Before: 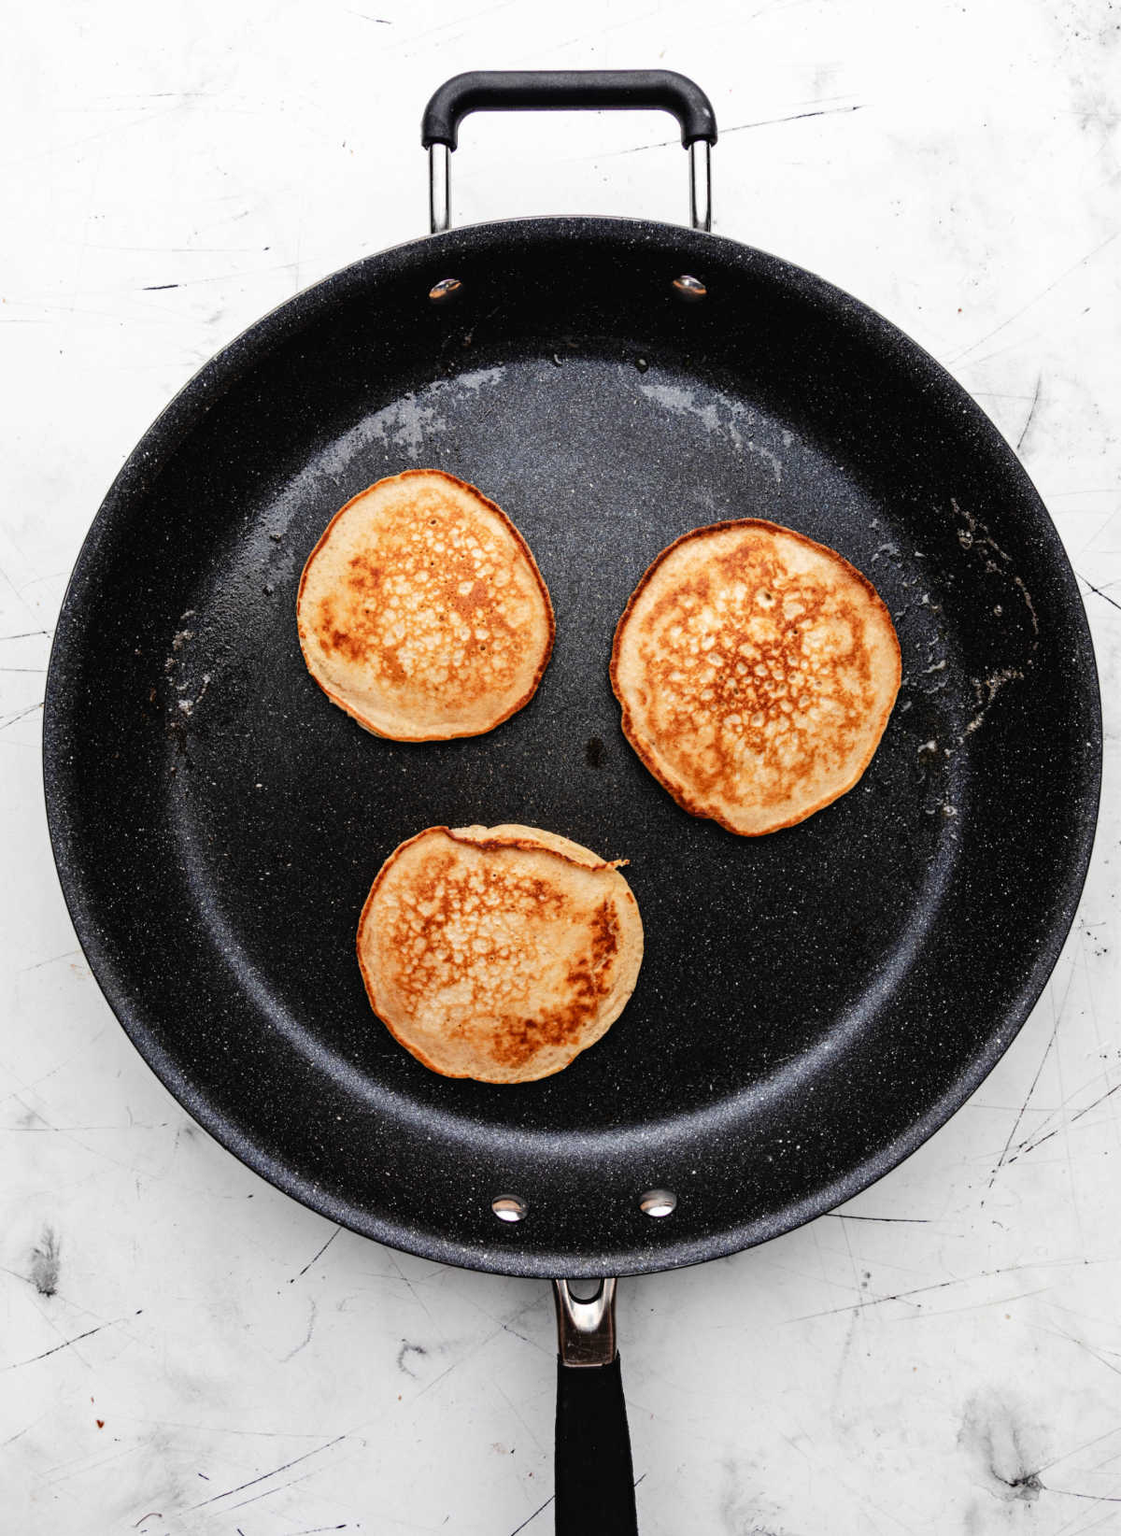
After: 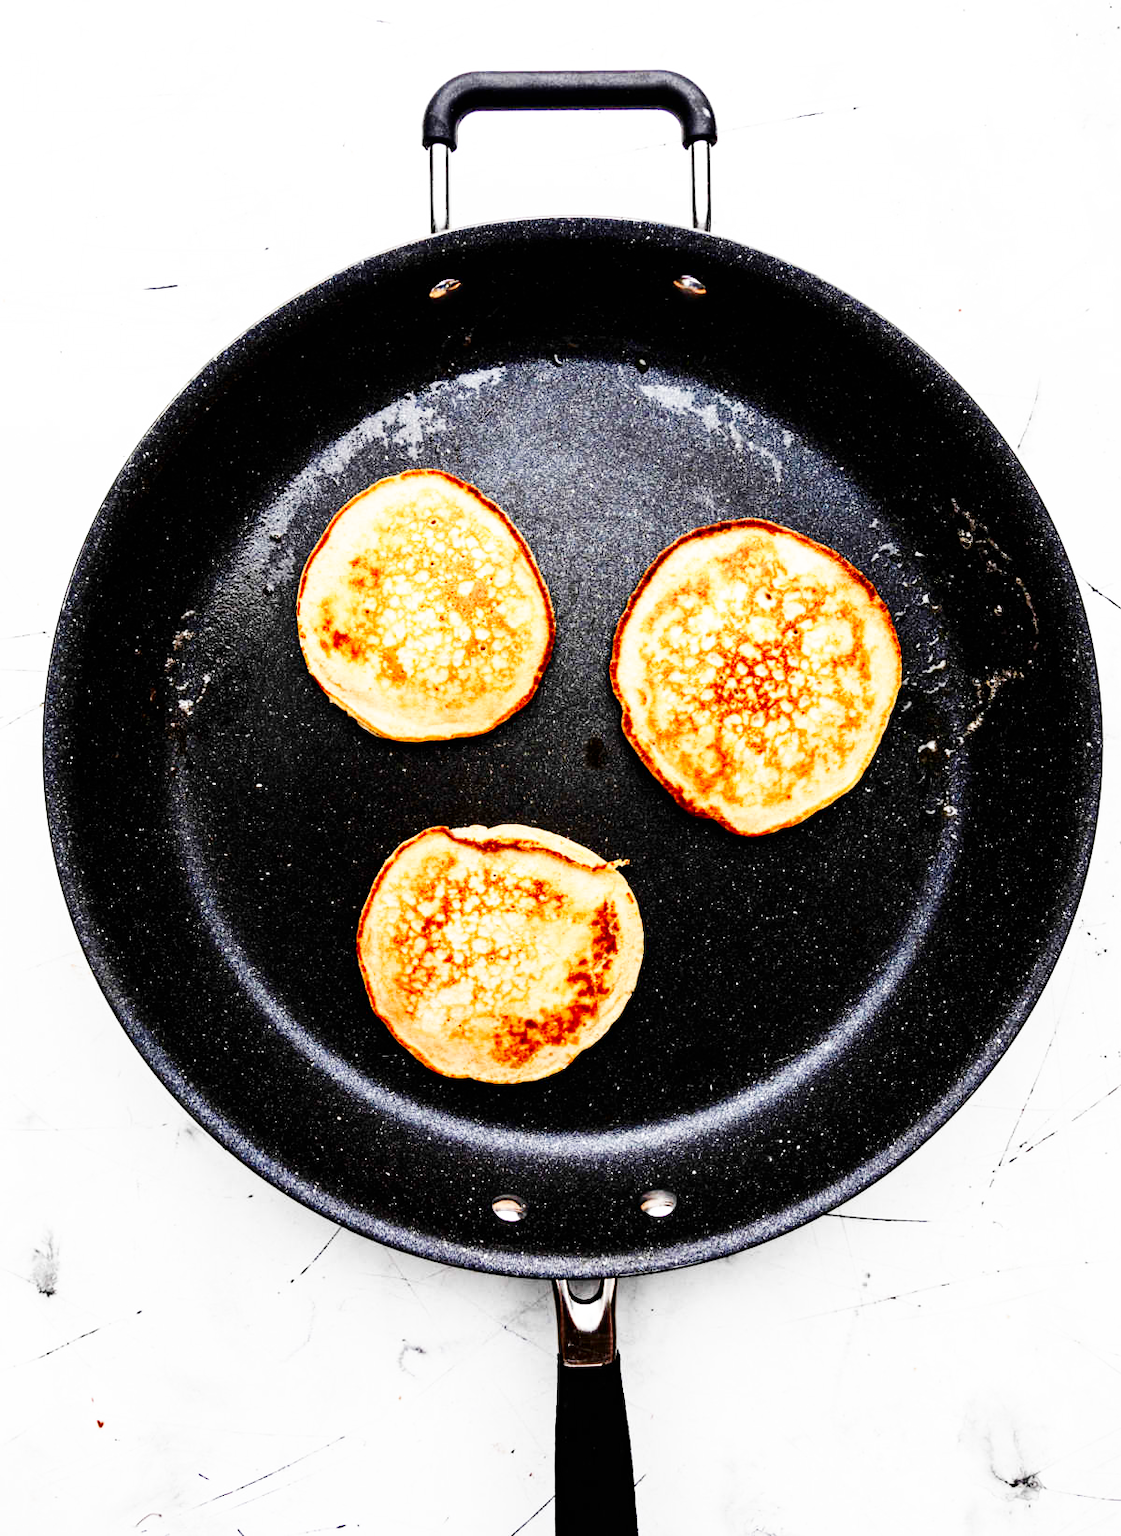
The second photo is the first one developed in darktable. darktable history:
contrast brightness saturation: contrast 0.07, brightness -0.13, saturation 0.06
base curve: curves: ch0 [(0, 0) (0.007, 0.004) (0.027, 0.03) (0.046, 0.07) (0.207, 0.54) (0.442, 0.872) (0.673, 0.972) (1, 1)], preserve colors none
